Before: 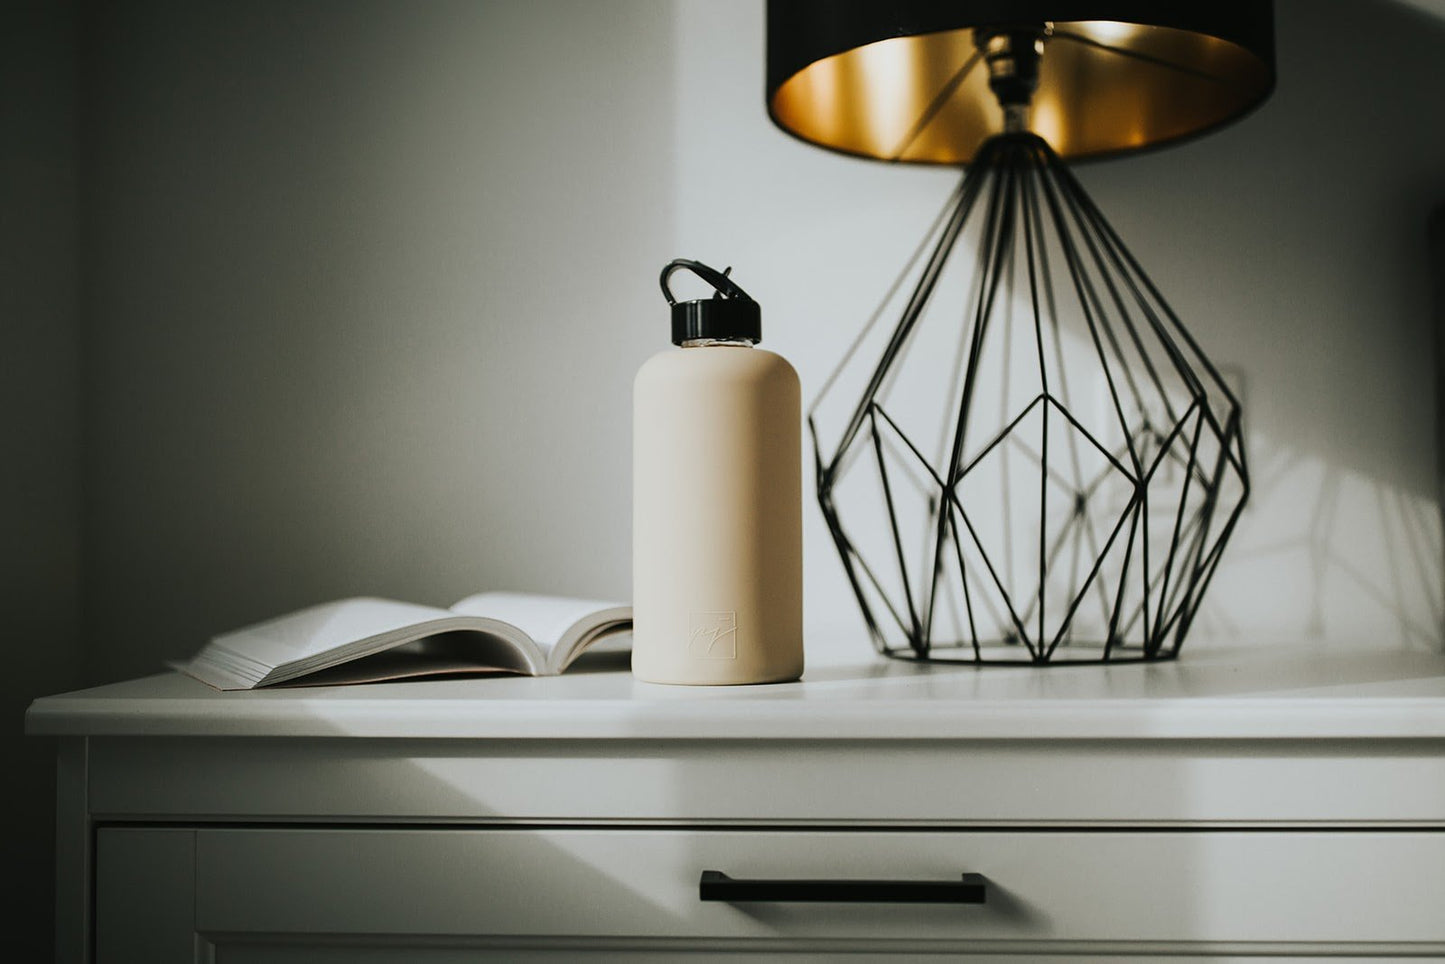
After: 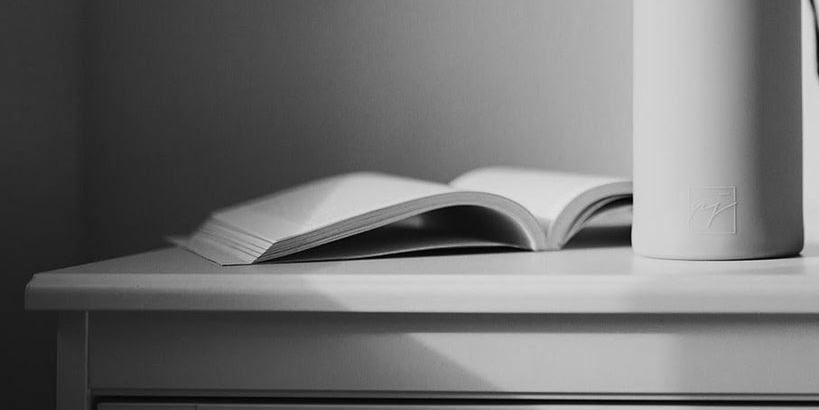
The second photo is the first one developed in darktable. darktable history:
shadows and highlights: shadows 35.44, highlights -35.05, soften with gaussian
color balance rgb: power › luminance 1.644%, perceptual saturation grading › global saturation 25.004%
crop: top 44.156%, right 43.294%, bottom 13.246%
color calibration: output gray [0.18, 0.41, 0.41, 0], x 0.383, y 0.371, temperature 3886.94 K
